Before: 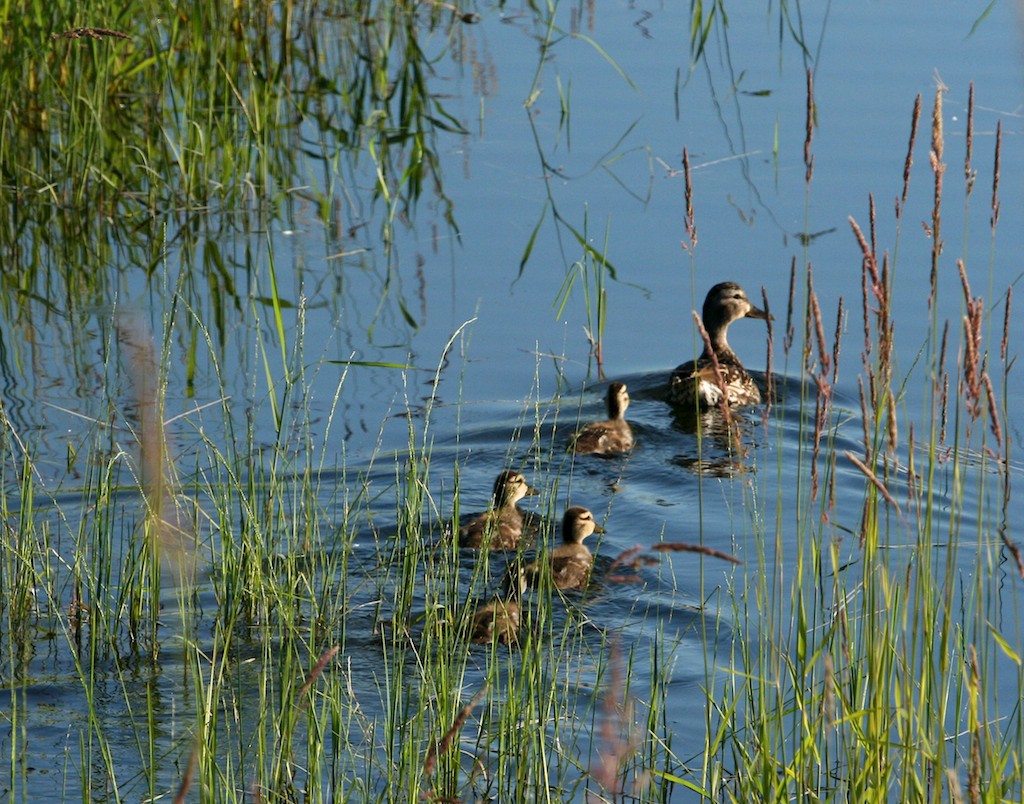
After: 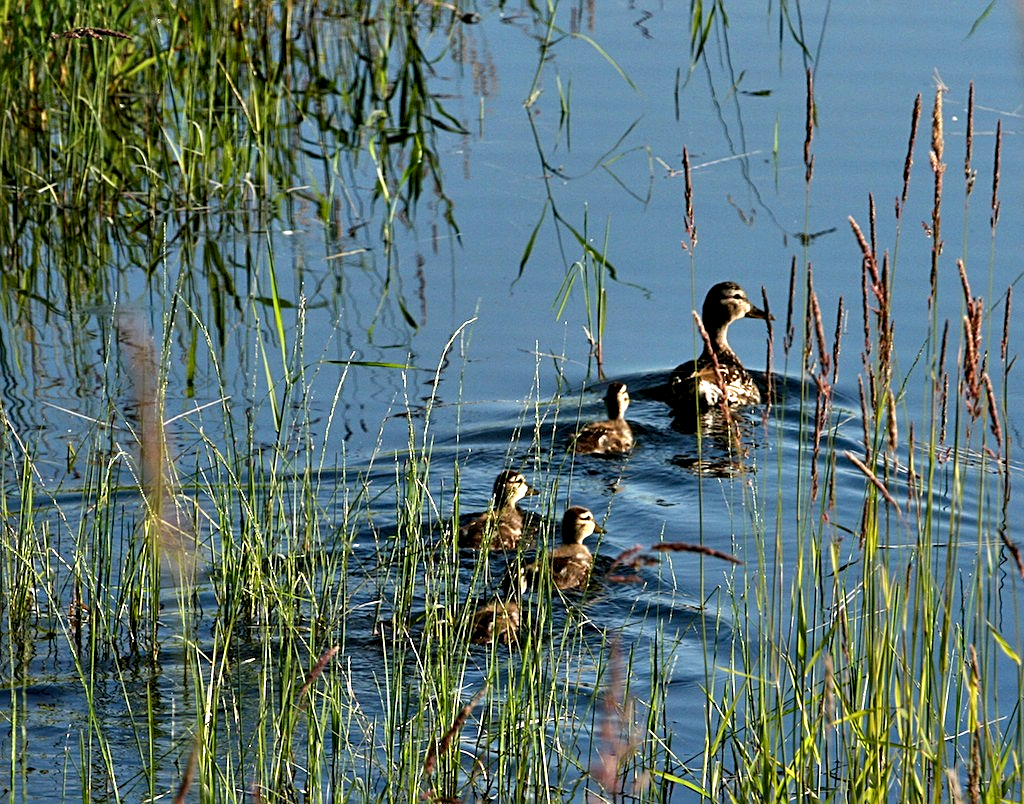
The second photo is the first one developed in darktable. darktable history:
contrast equalizer: octaves 7, y [[0.6 ×6], [0.55 ×6], [0 ×6], [0 ×6], [0 ×6]]
sharpen: on, module defaults
